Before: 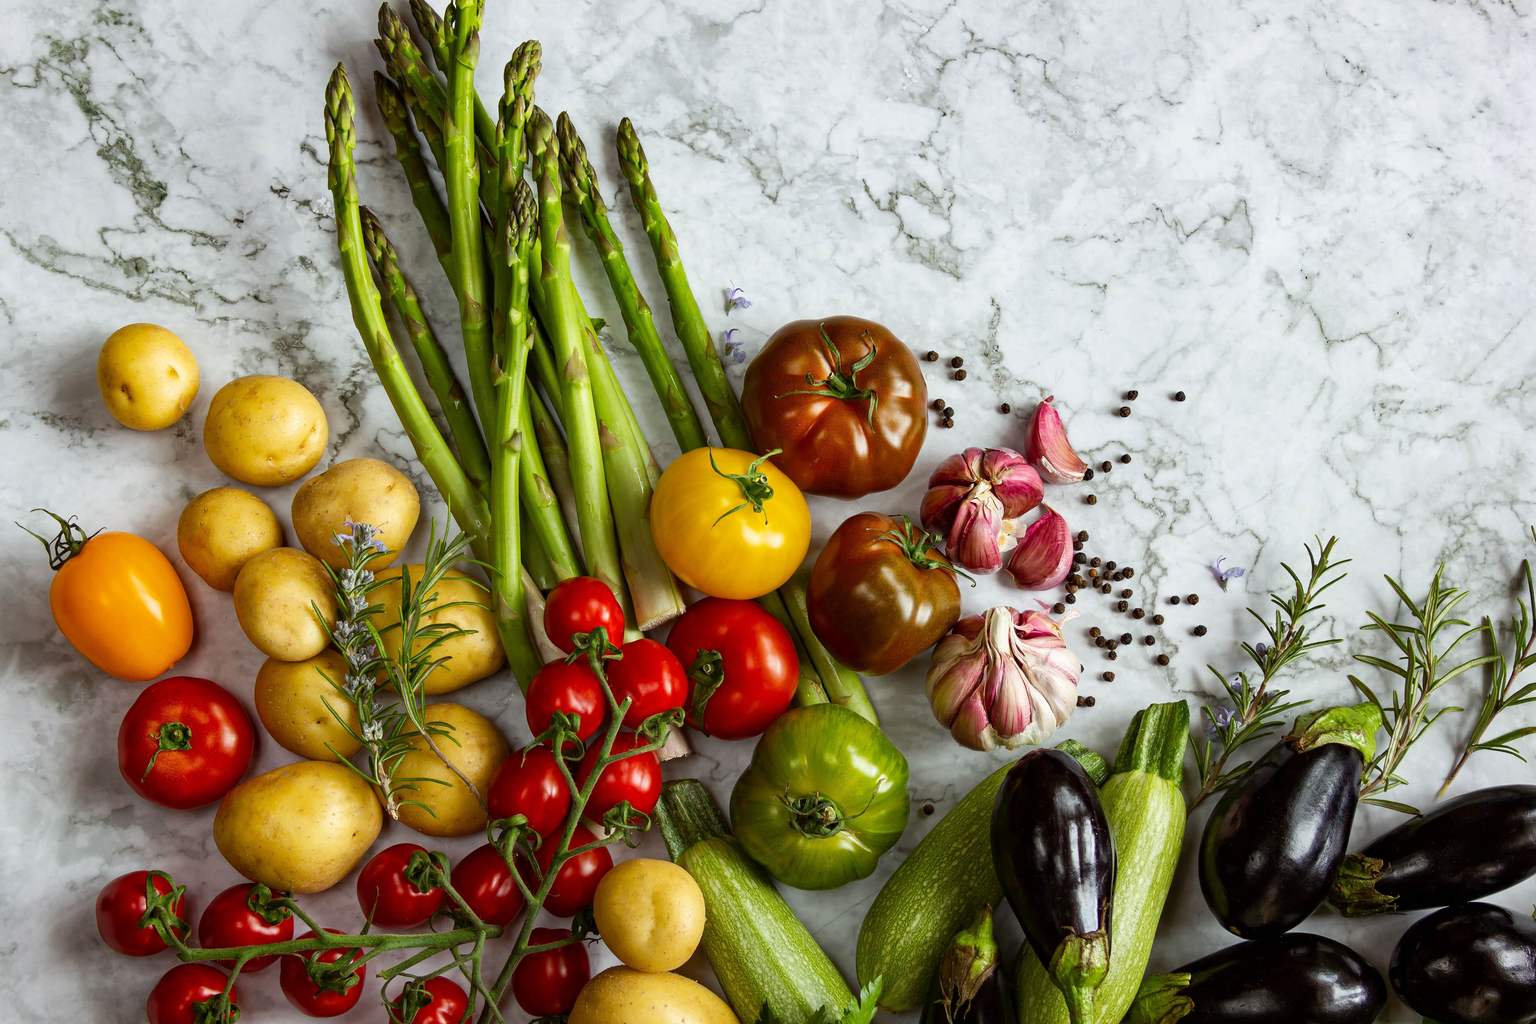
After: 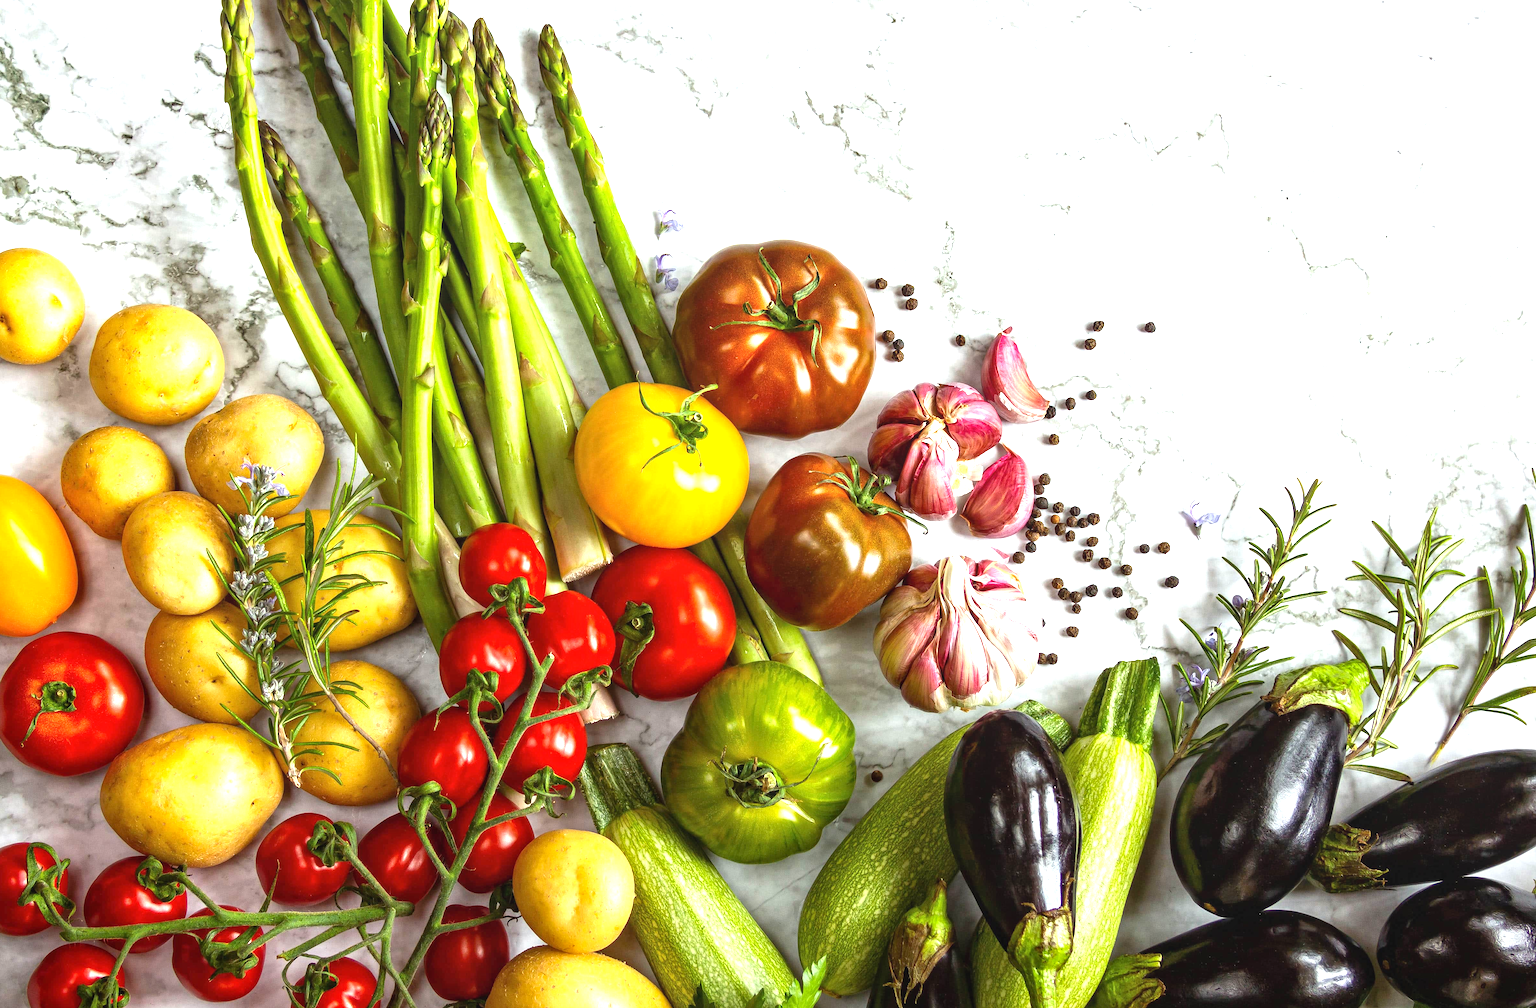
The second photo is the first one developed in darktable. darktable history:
crop and rotate: left 7.93%, top 9.323%
local contrast: detail 110%
exposure: black level correction 0, exposure 1.182 EV, compensate exposure bias true, compensate highlight preservation false
